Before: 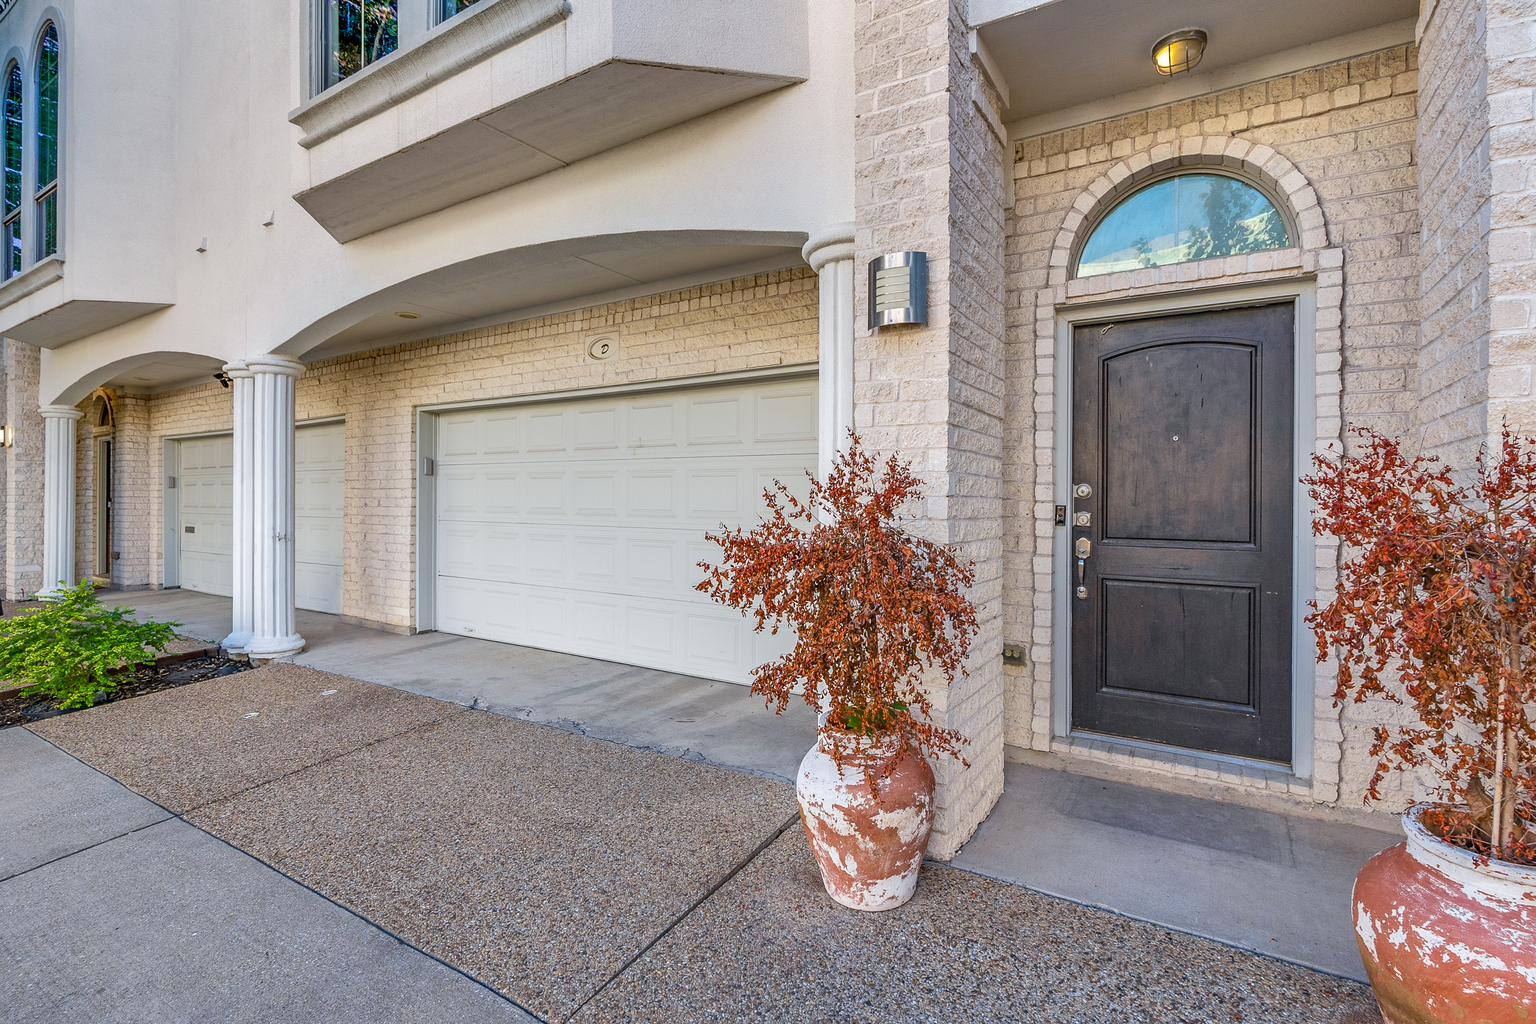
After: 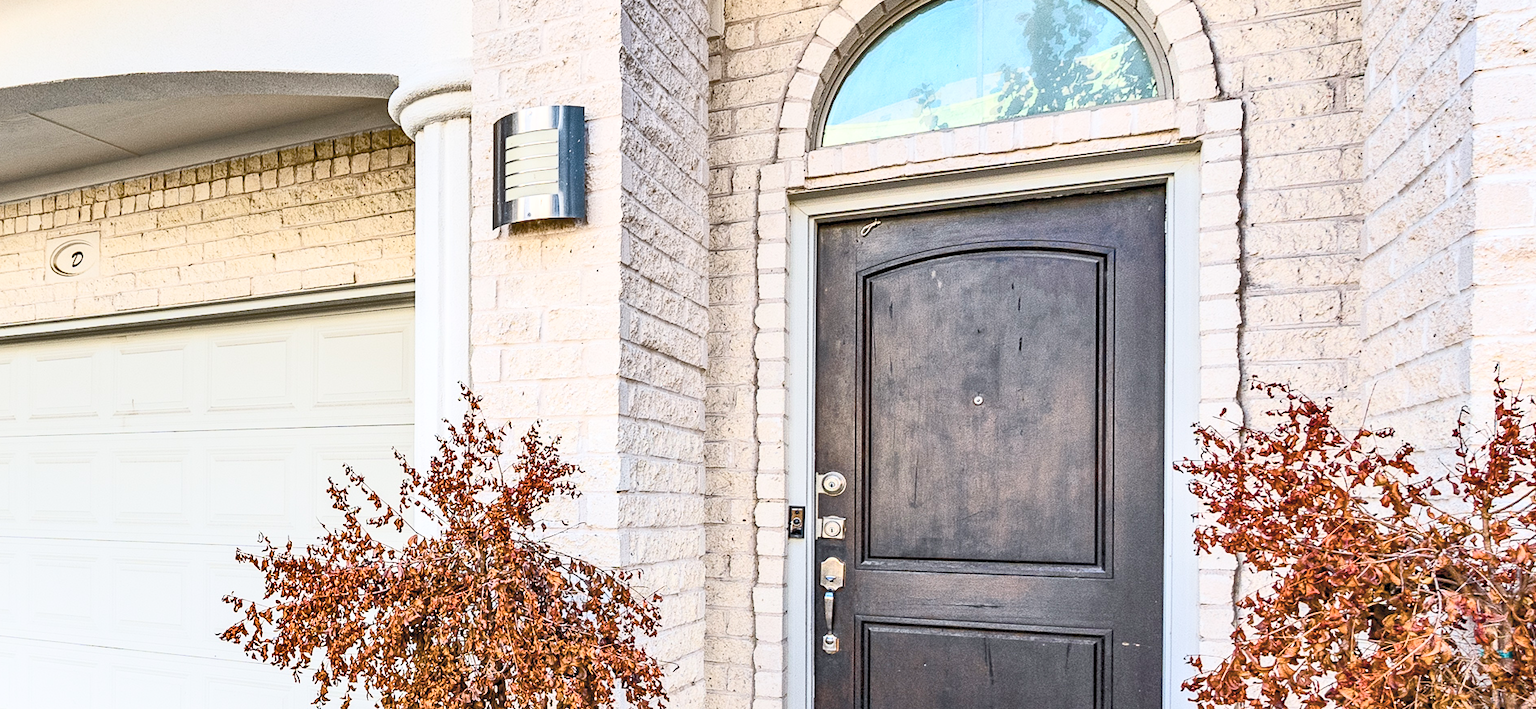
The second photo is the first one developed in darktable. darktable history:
contrast brightness saturation: contrast 0.445, brightness 0.546, saturation -0.192
crop: left 36.212%, top 18.083%, right 0.422%, bottom 37.99%
tone equalizer: edges refinement/feathering 500, mask exposure compensation -1.57 EV, preserve details no
color balance rgb: global offset › luminance -0.483%, perceptual saturation grading › global saturation 26.409%, perceptual saturation grading › highlights -28.914%, perceptual saturation grading › mid-tones 15.419%, perceptual saturation grading › shadows 34.431%
exposure: black level correction 0.002, exposure 0.15 EV, compensate exposure bias true, compensate highlight preservation false
shadows and highlights: shadows -86.28, highlights -36.09, soften with gaussian
